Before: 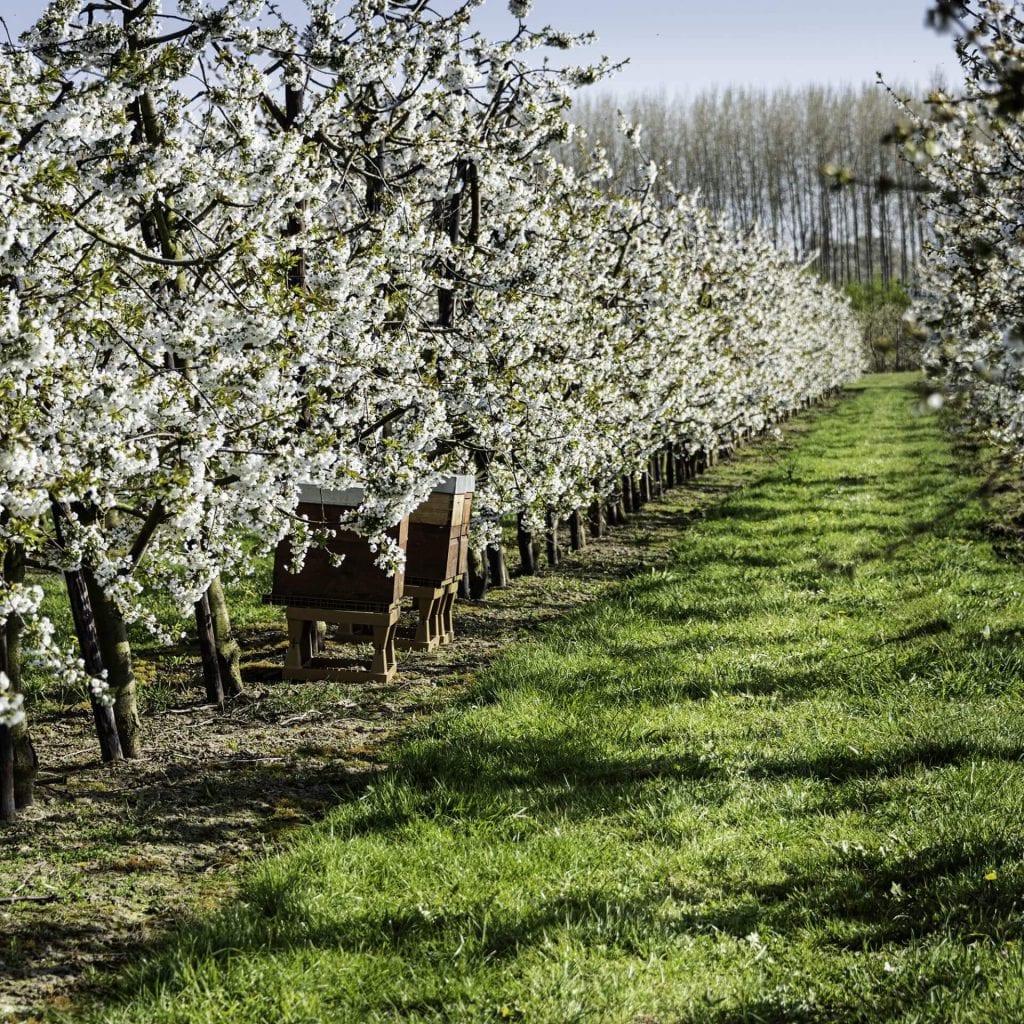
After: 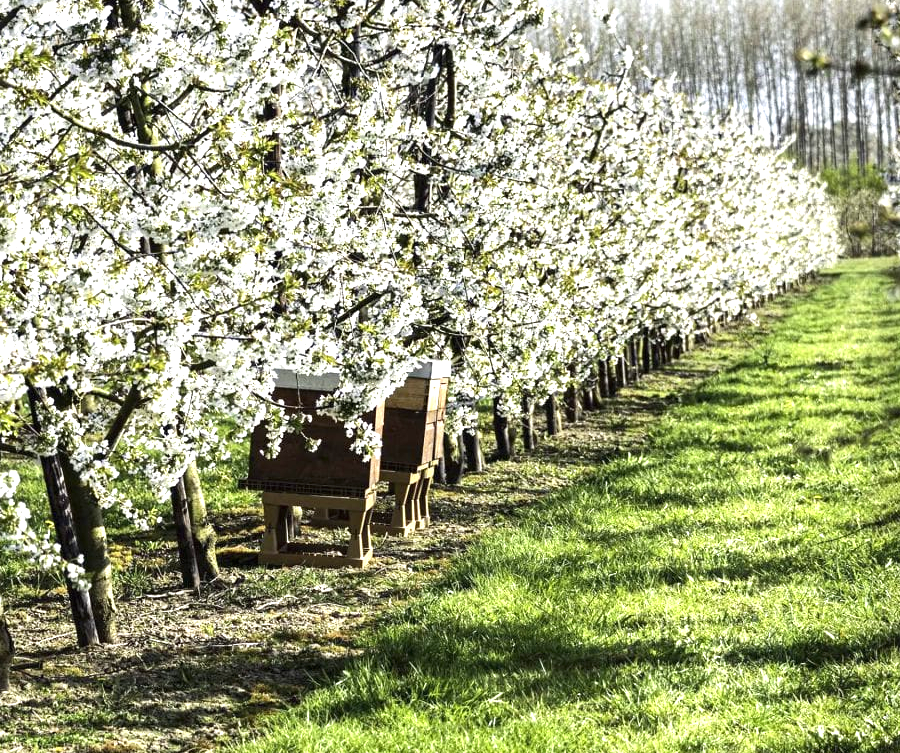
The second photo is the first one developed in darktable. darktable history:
crop and rotate: left 2.425%, top 11.305%, right 9.6%, bottom 15.08%
exposure: black level correction 0, exposure 1.173 EV, compensate exposure bias true, compensate highlight preservation false
